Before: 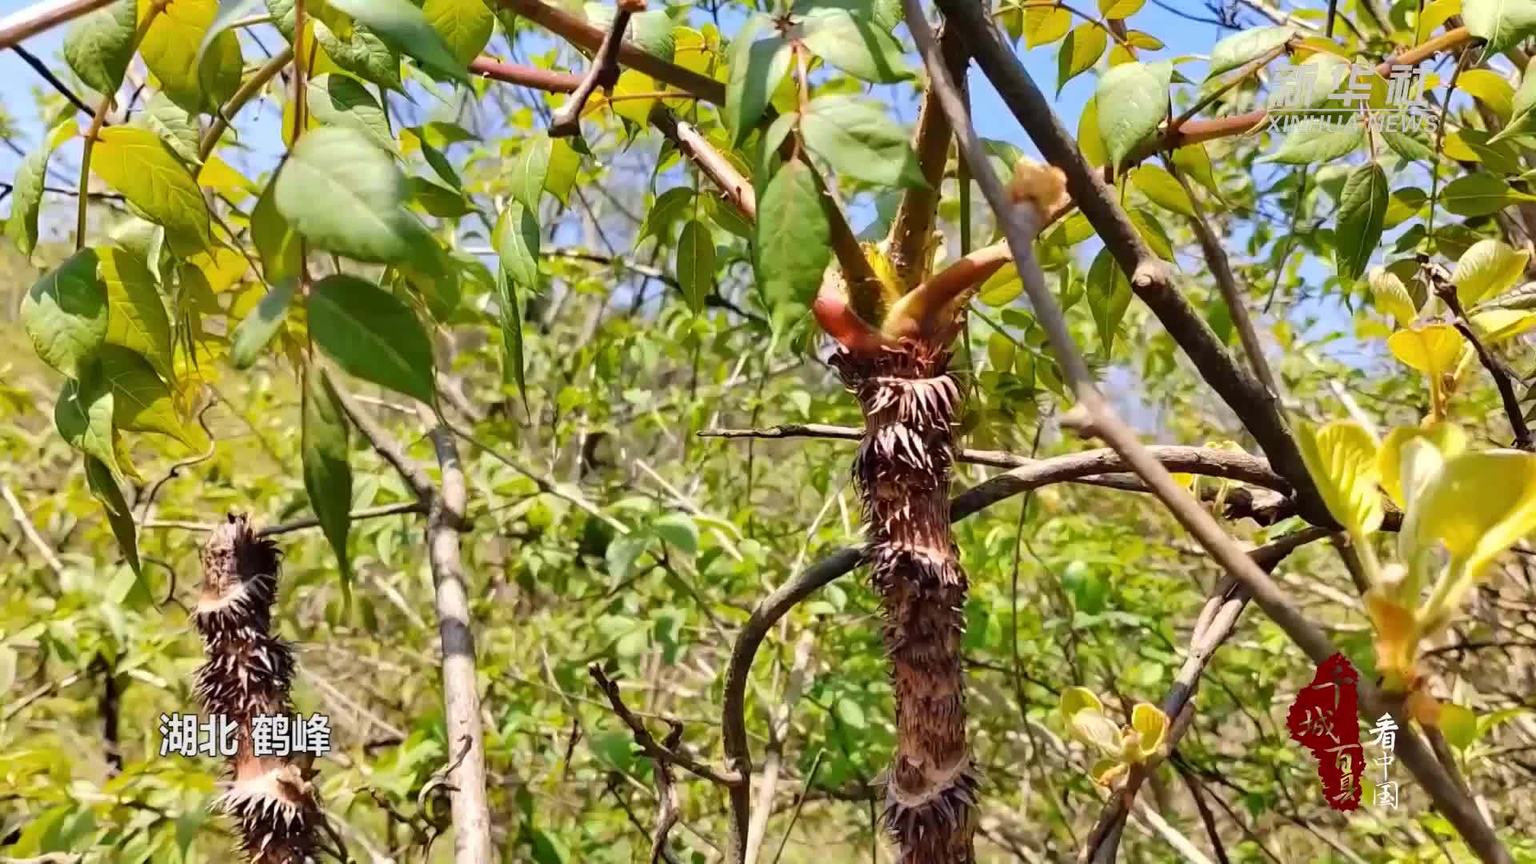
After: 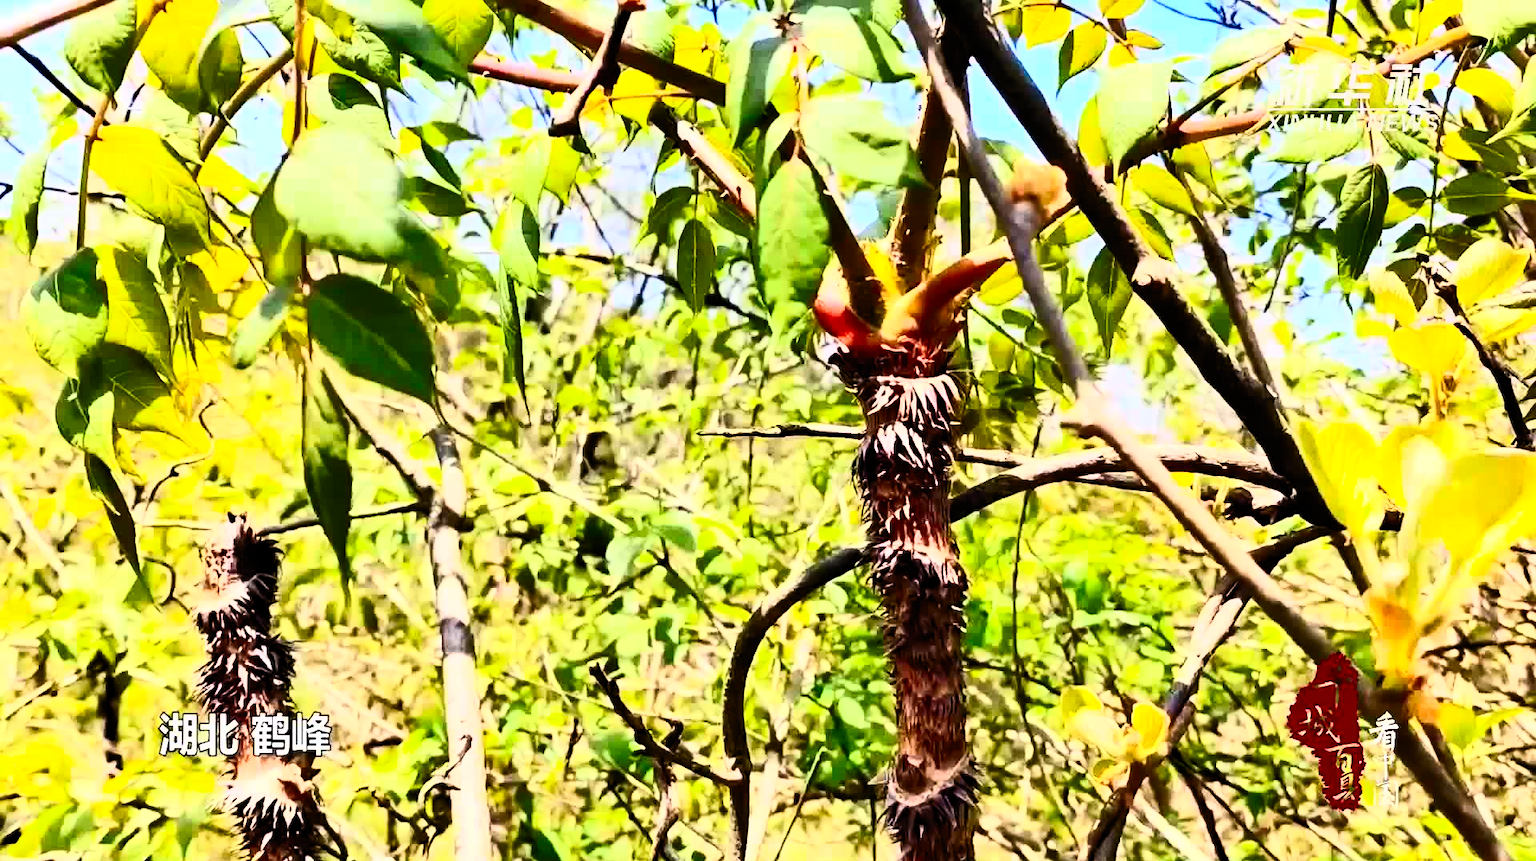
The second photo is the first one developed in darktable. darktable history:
crop: top 0.128%, bottom 0.15%
color correction: highlights b* -0.022, saturation 1.35
contrast brightness saturation: contrast 0.612, brightness 0.356, saturation 0.145
filmic rgb: middle gray luminance 10.11%, black relative exposure -8.58 EV, white relative exposure 3.31 EV, target black luminance 0%, hardness 5.2, latitude 44.69%, contrast 1.305, highlights saturation mix 6.37%, shadows ↔ highlights balance 24.73%, color science v6 (2022)
